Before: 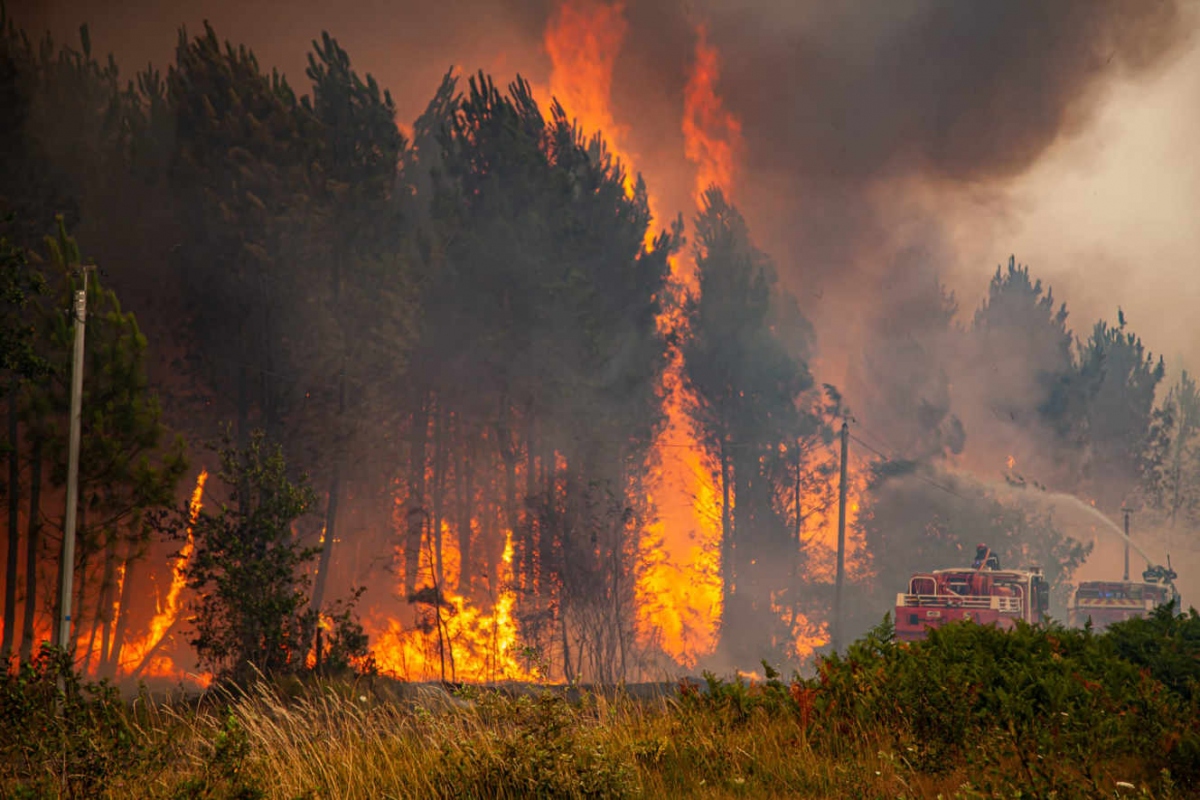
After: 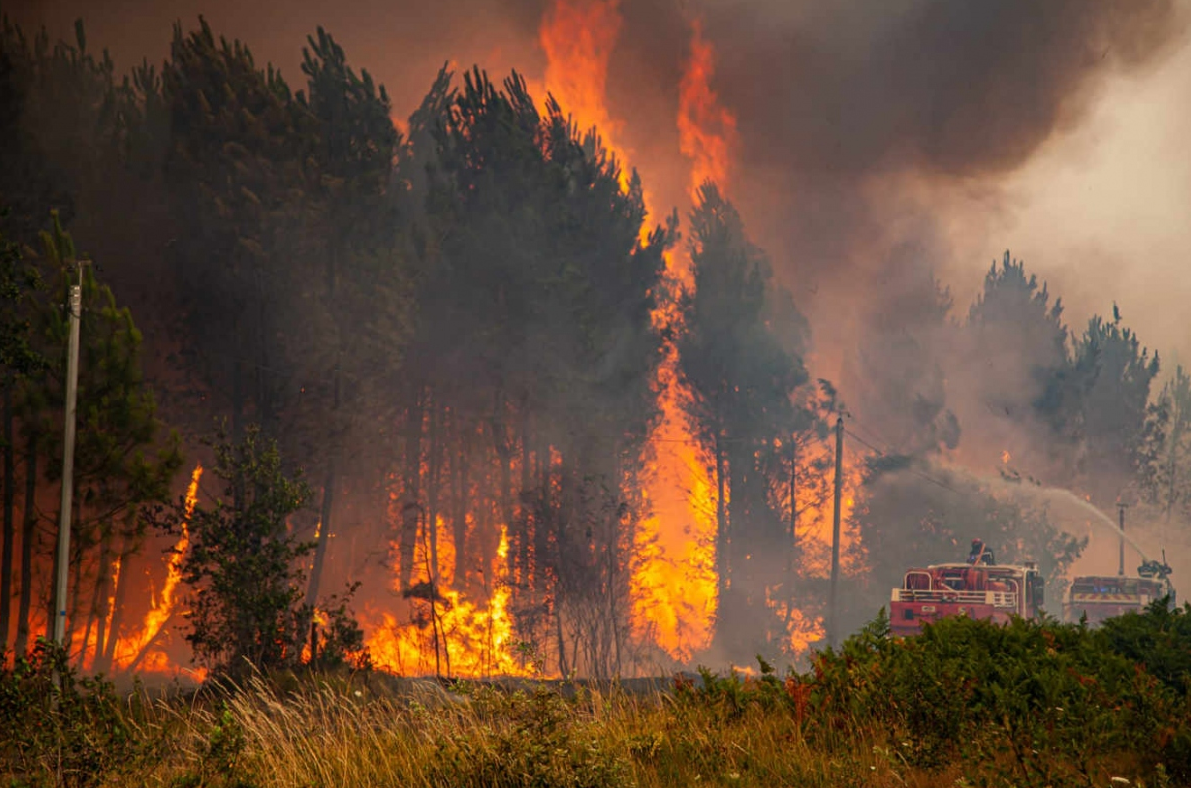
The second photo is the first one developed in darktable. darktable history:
crop: left 0.473%, top 0.717%, right 0.197%, bottom 0.782%
